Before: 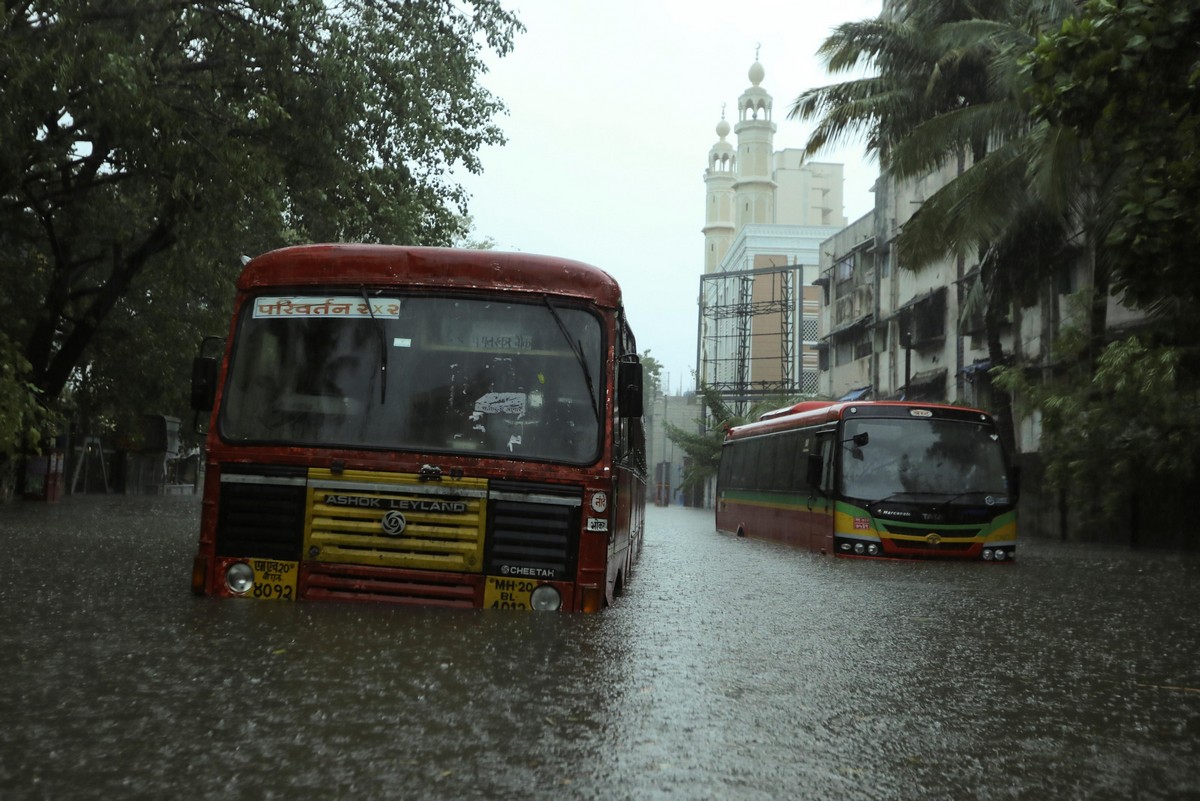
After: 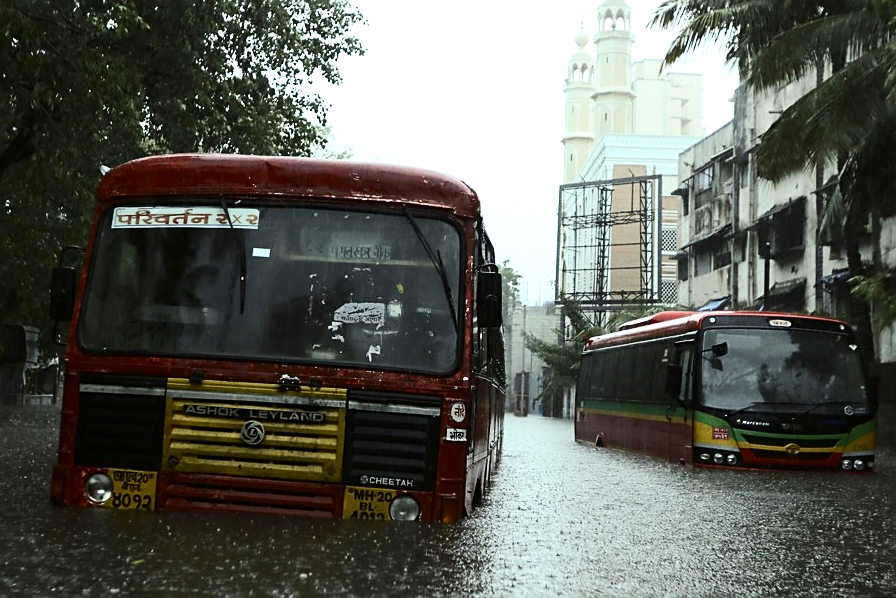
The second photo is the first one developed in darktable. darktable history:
crop and rotate: left 11.831%, top 11.346%, right 13.429%, bottom 13.899%
contrast brightness saturation: contrast 0.28
sharpen: on, module defaults
exposure: black level correction 0, exposure 0.5 EV, compensate exposure bias true, compensate highlight preservation false
